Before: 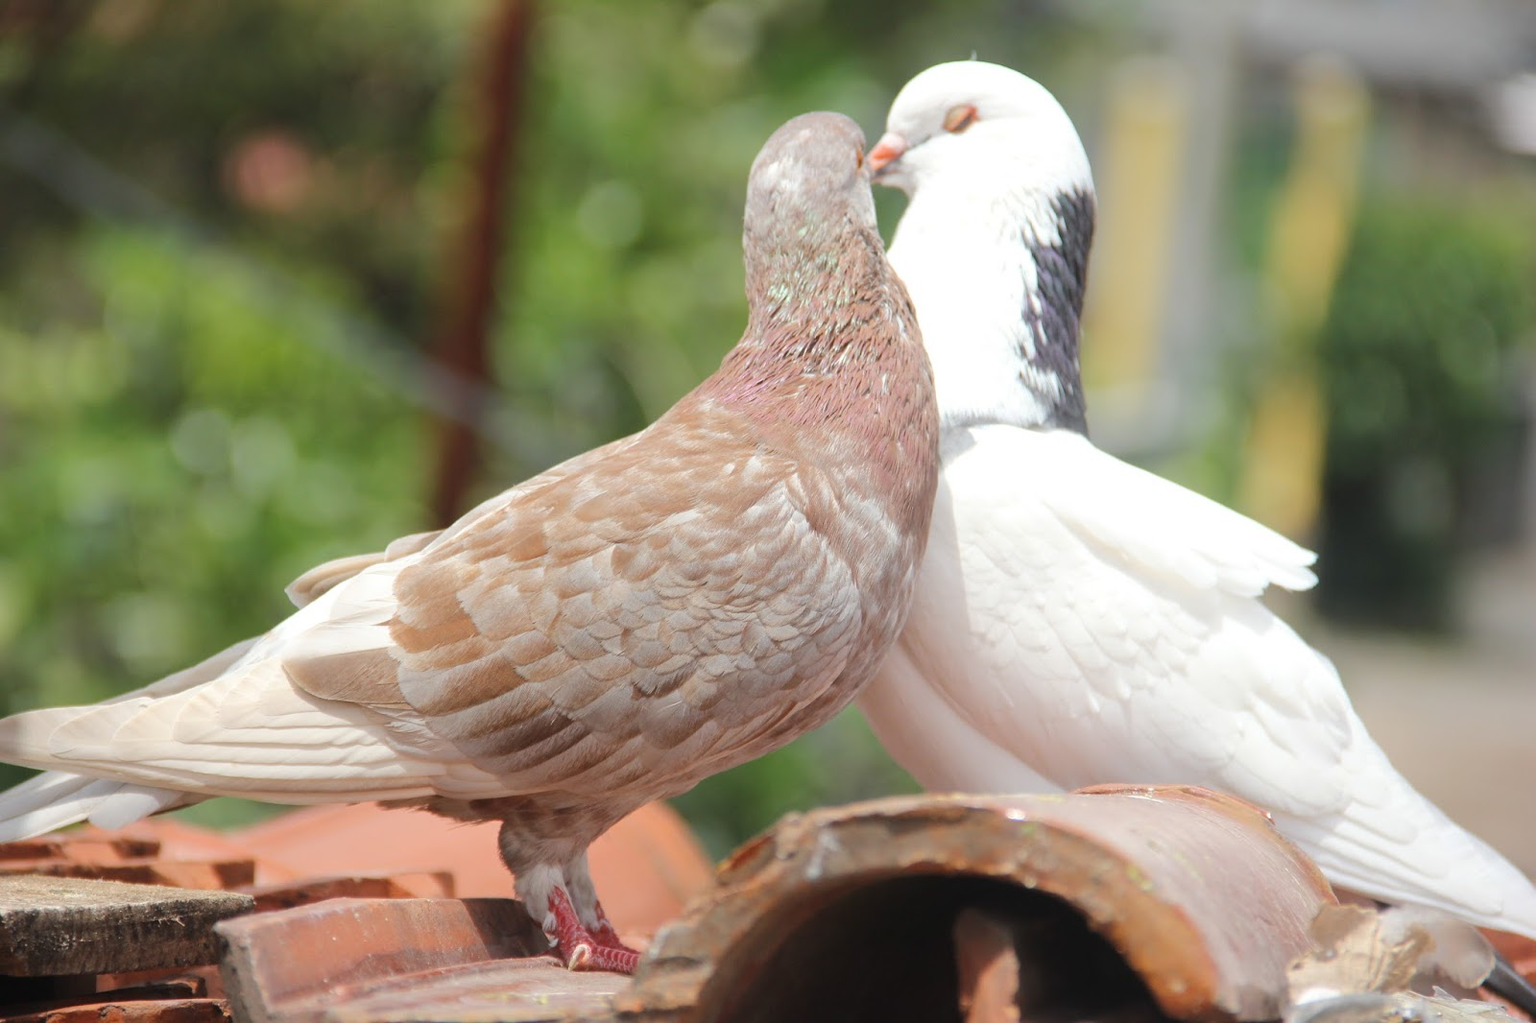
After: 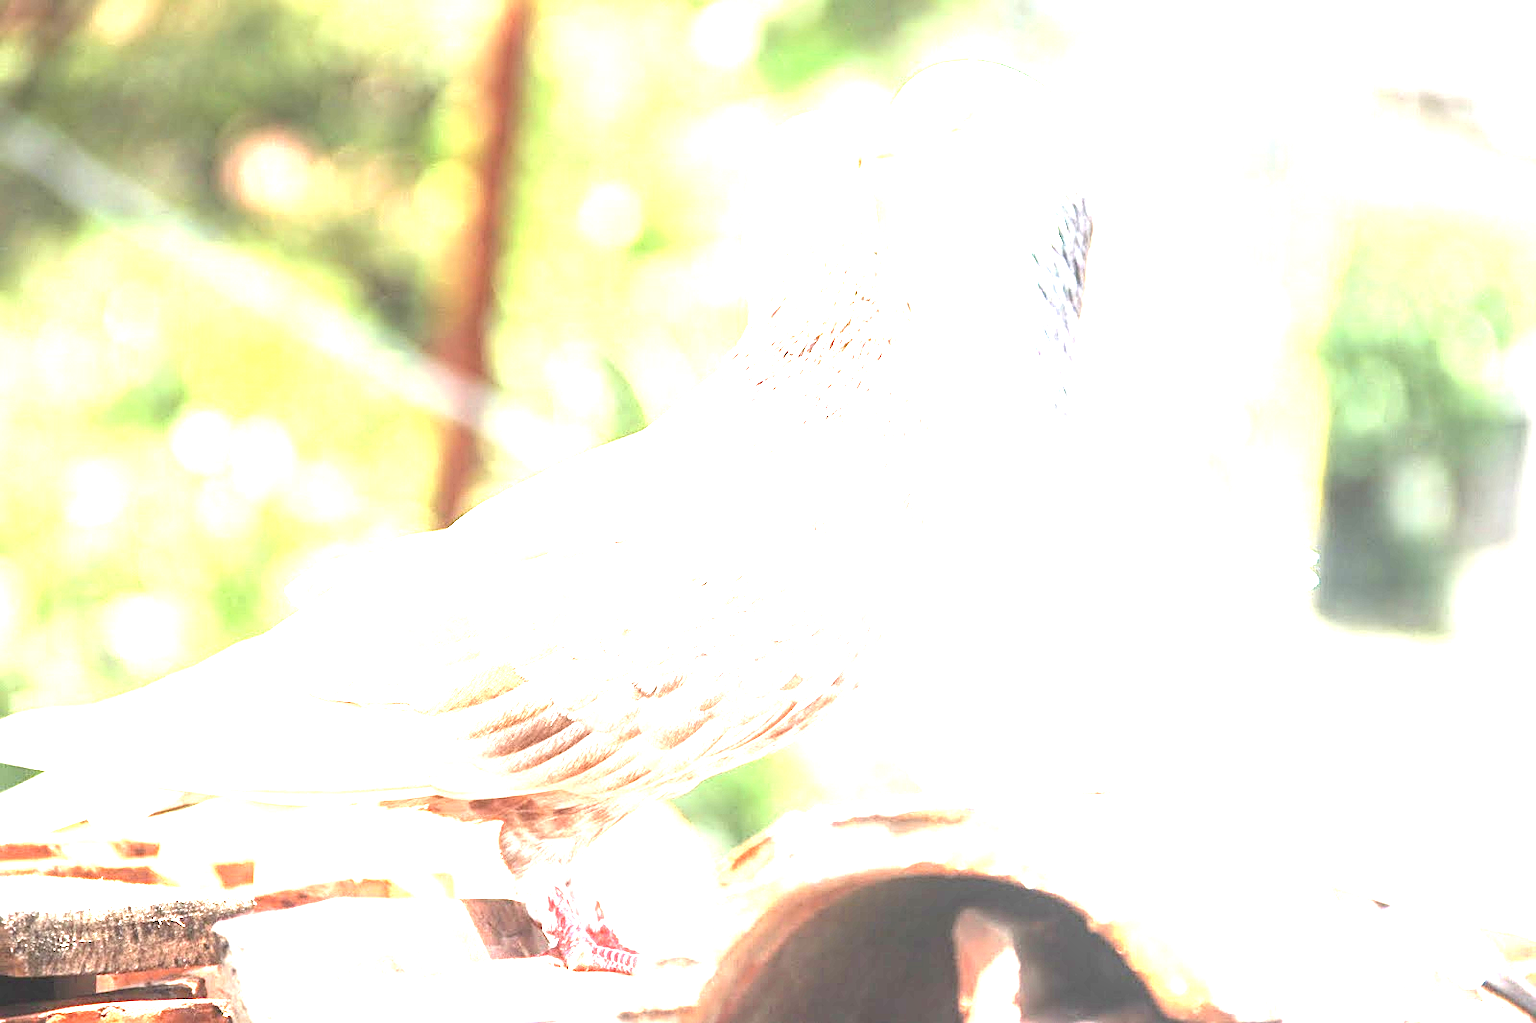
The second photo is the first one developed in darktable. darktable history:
exposure: exposure 3.089 EV, compensate highlight preservation false
local contrast: detail 130%
sharpen: on, module defaults
